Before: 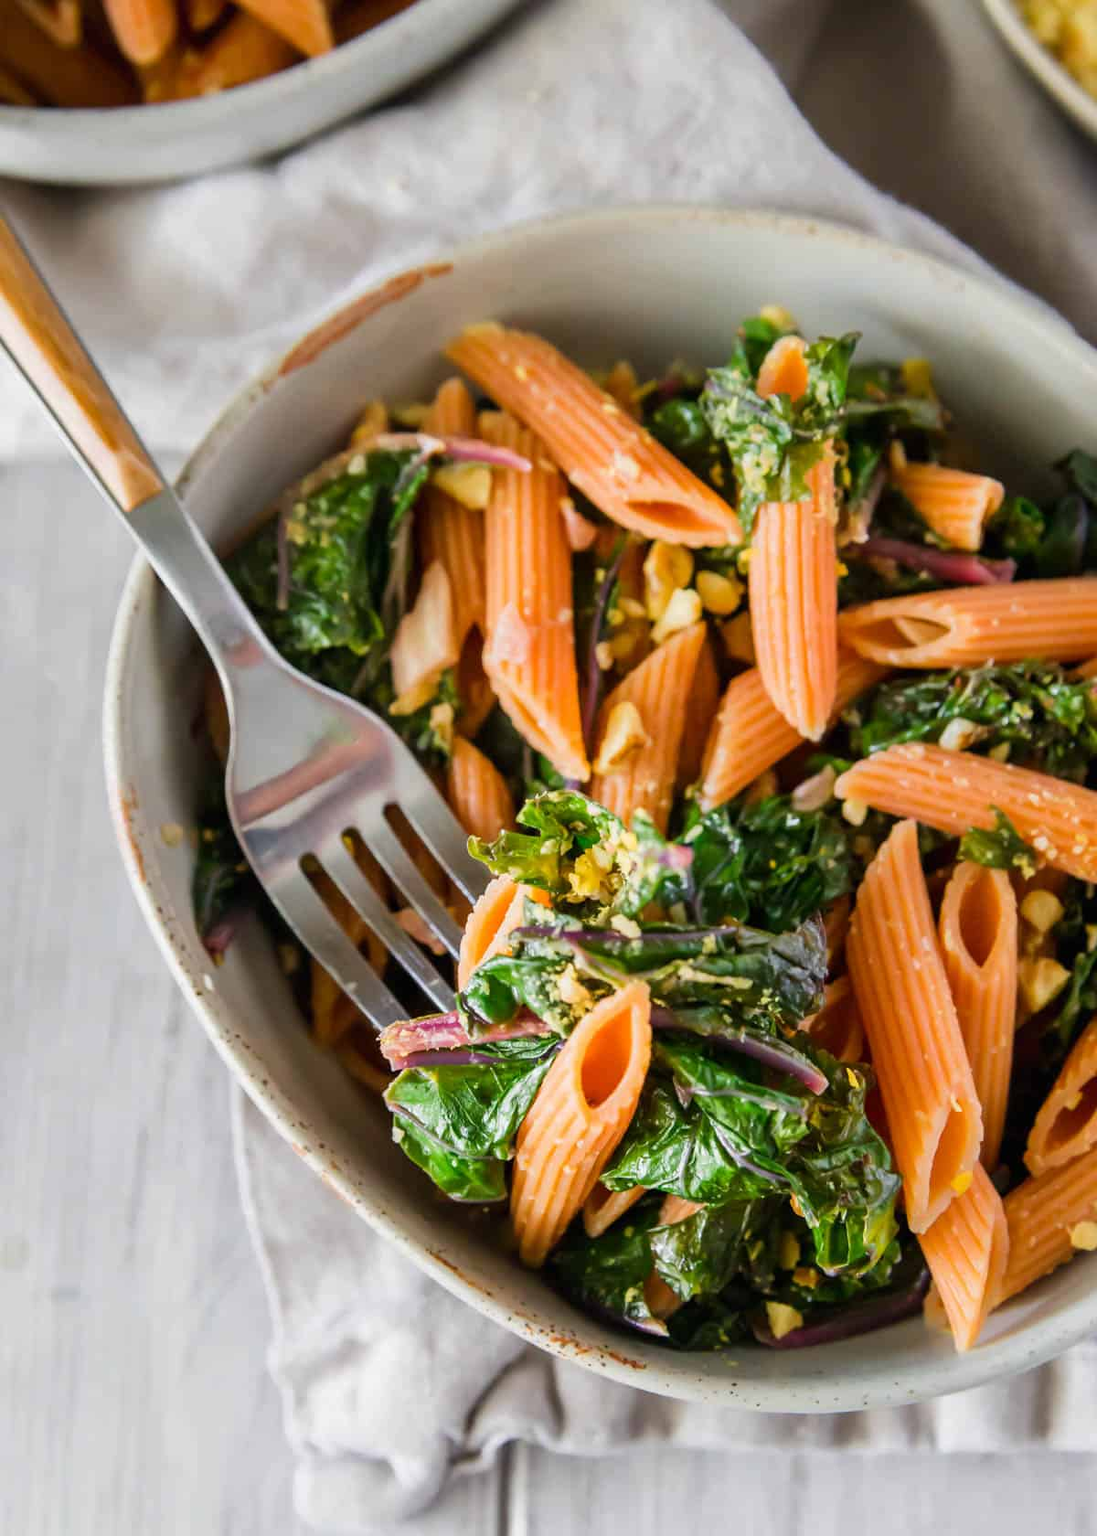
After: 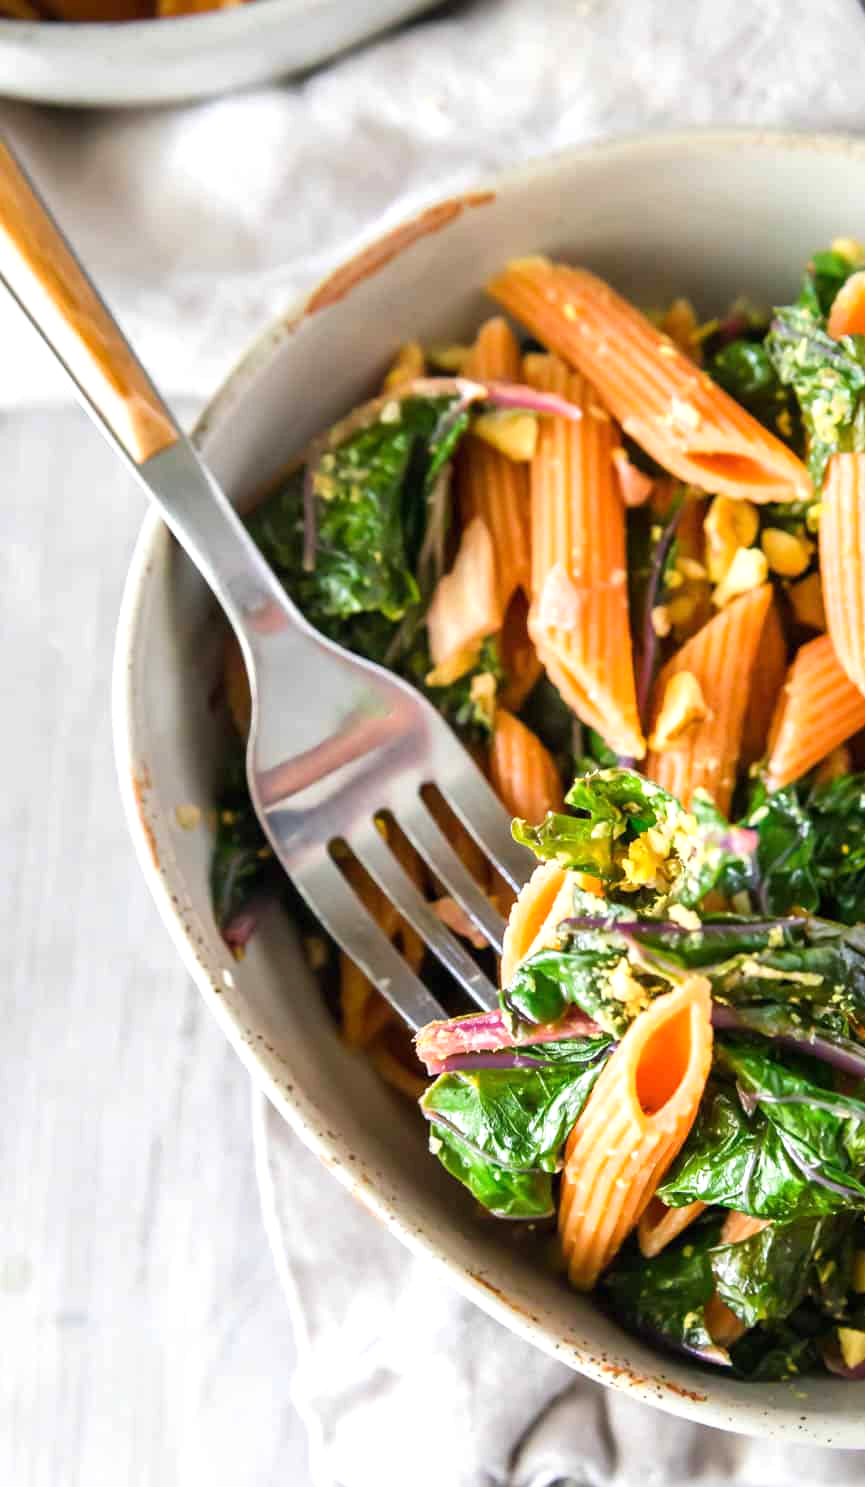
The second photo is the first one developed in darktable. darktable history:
exposure: exposure 0.565 EV, compensate highlight preservation false
crop: top 5.758%, right 27.911%, bottom 5.675%
